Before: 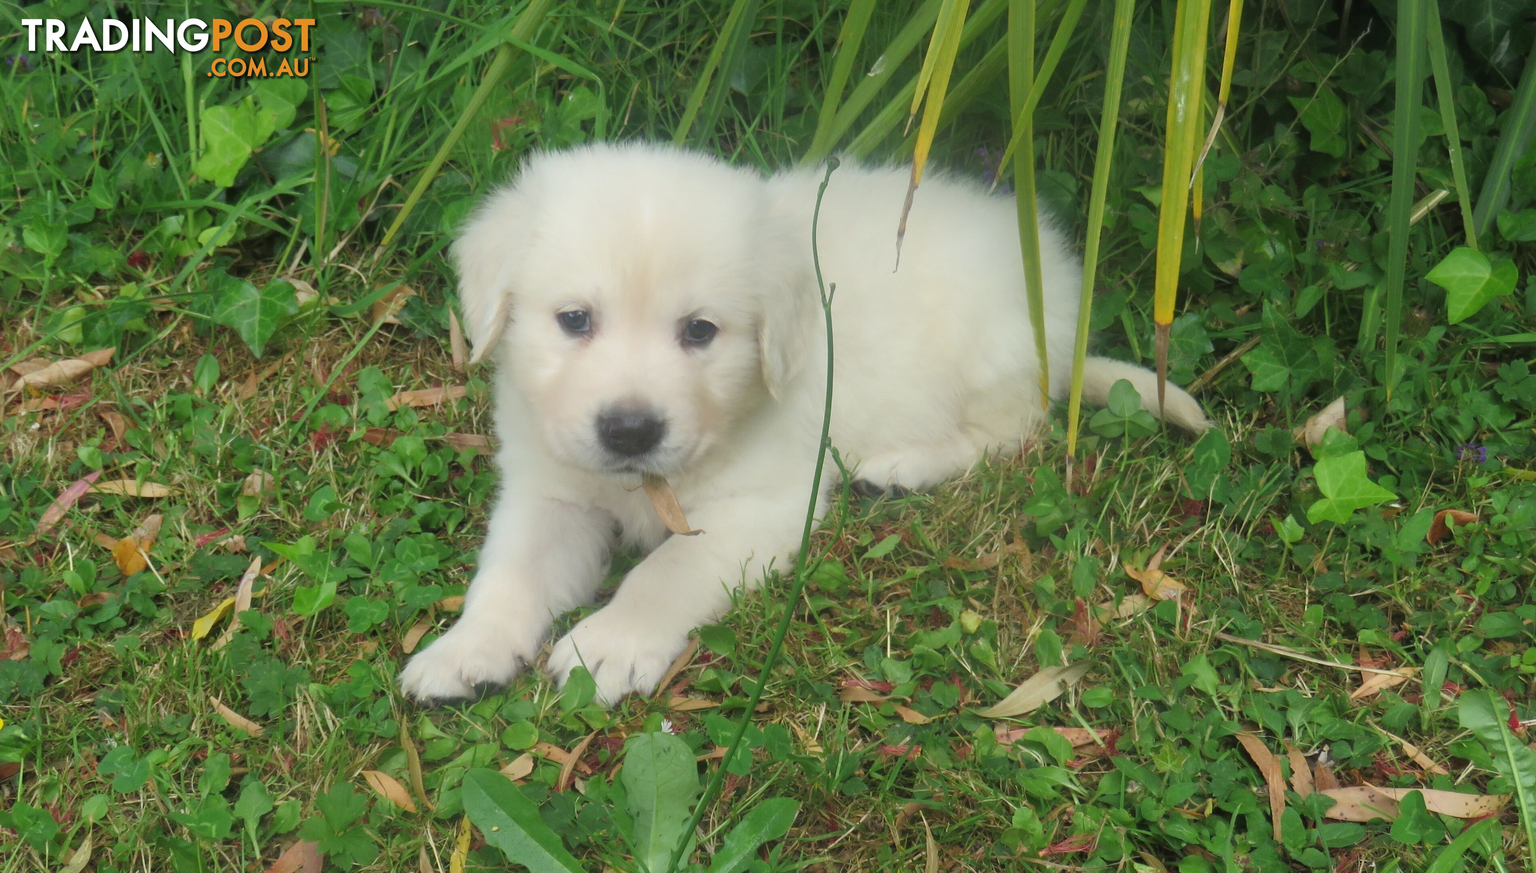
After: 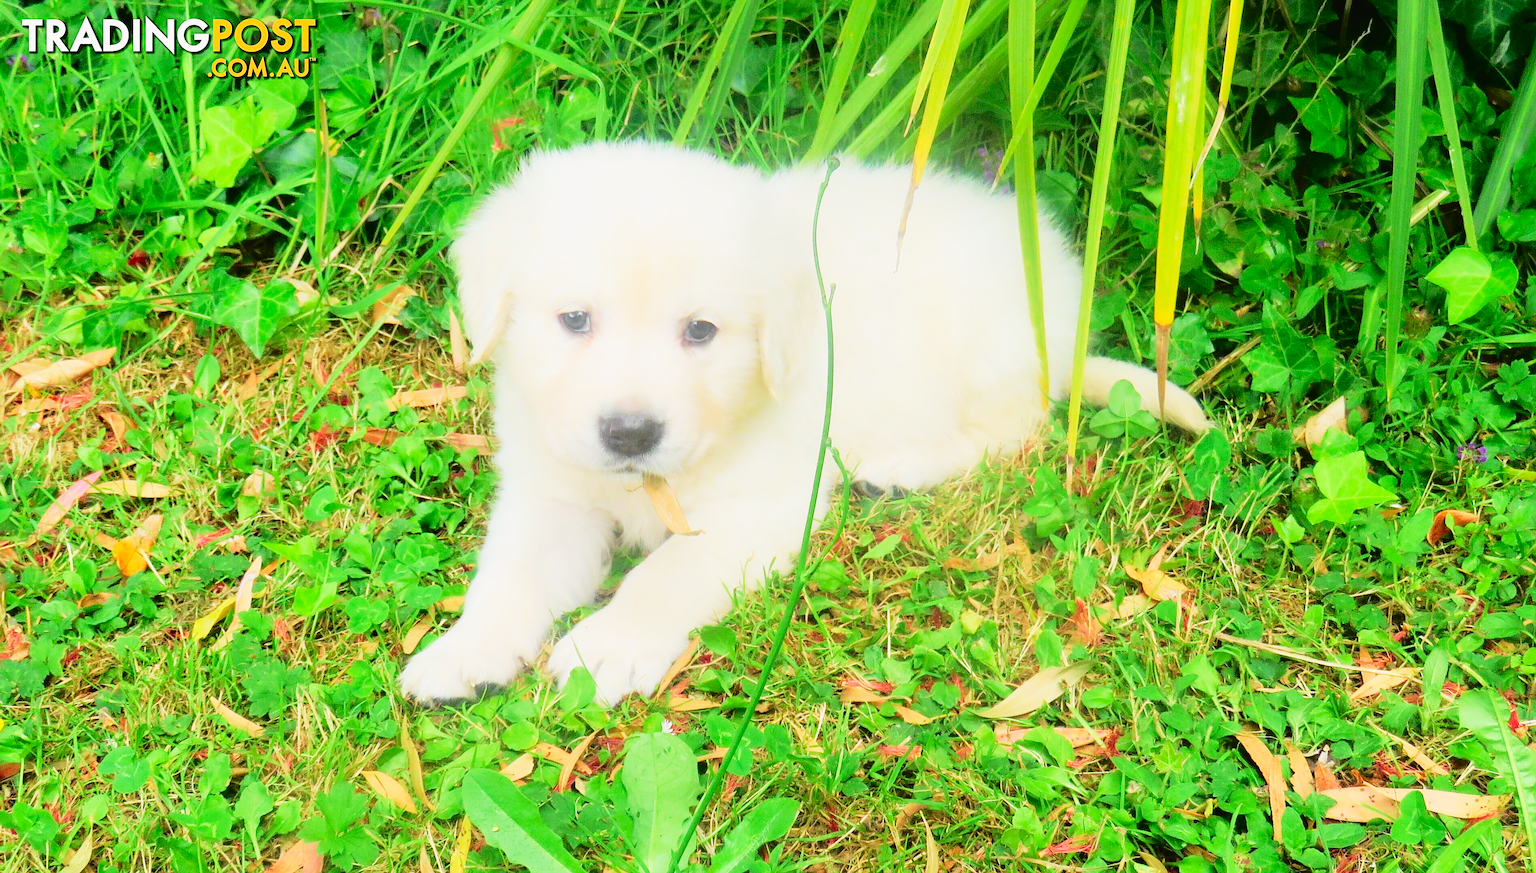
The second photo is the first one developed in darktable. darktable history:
tone equalizer: -8 EV 0.231 EV, -7 EV 0.426 EV, -6 EV 0.38 EV, -5 EV 0.245 EV, -3 EV -0.253 EV, -2 EV -0.397 EV, -1 EV -0.421 EV, +0 EV -0.236 EV, edges refinement/feathering 500, mask exposure compensation -1.57 EV, preserve details no
base curve: curves: ch0 [(0, 0) (0.007, 0.004) (0.027, 0.03) (0.046, 0.07) (0.207, 0.54) (0.442, 0.872) (0.673, 0.972) (1, 1)], preserve colors none
sharpen: on, module defaults
tone curve: curves: ch0 [(0, 0.014) (0.17, 0.099) (0.392, 0.438) (0.725, 0.828) (0.872, 0.918) (1, 0.981)]; ch1 [(0, 0) (0.402, 0.36) (0.489, 0.491) (0.5, 0.503) (0.515, 0.52) (0.545, 0.572) (0.615, 0.662) (0.701, 0.725) (1, 1)]; ch2 [(0, 0) (0.42, 0.458) (0.485, 0.499) (0.503, 0.503) (0.531, 0.542) (0.561, 0.594) (0.644, 0.694) (0.717, 0.753) (1, 0.991)], color space Lab, independent channels, preserve colors none
